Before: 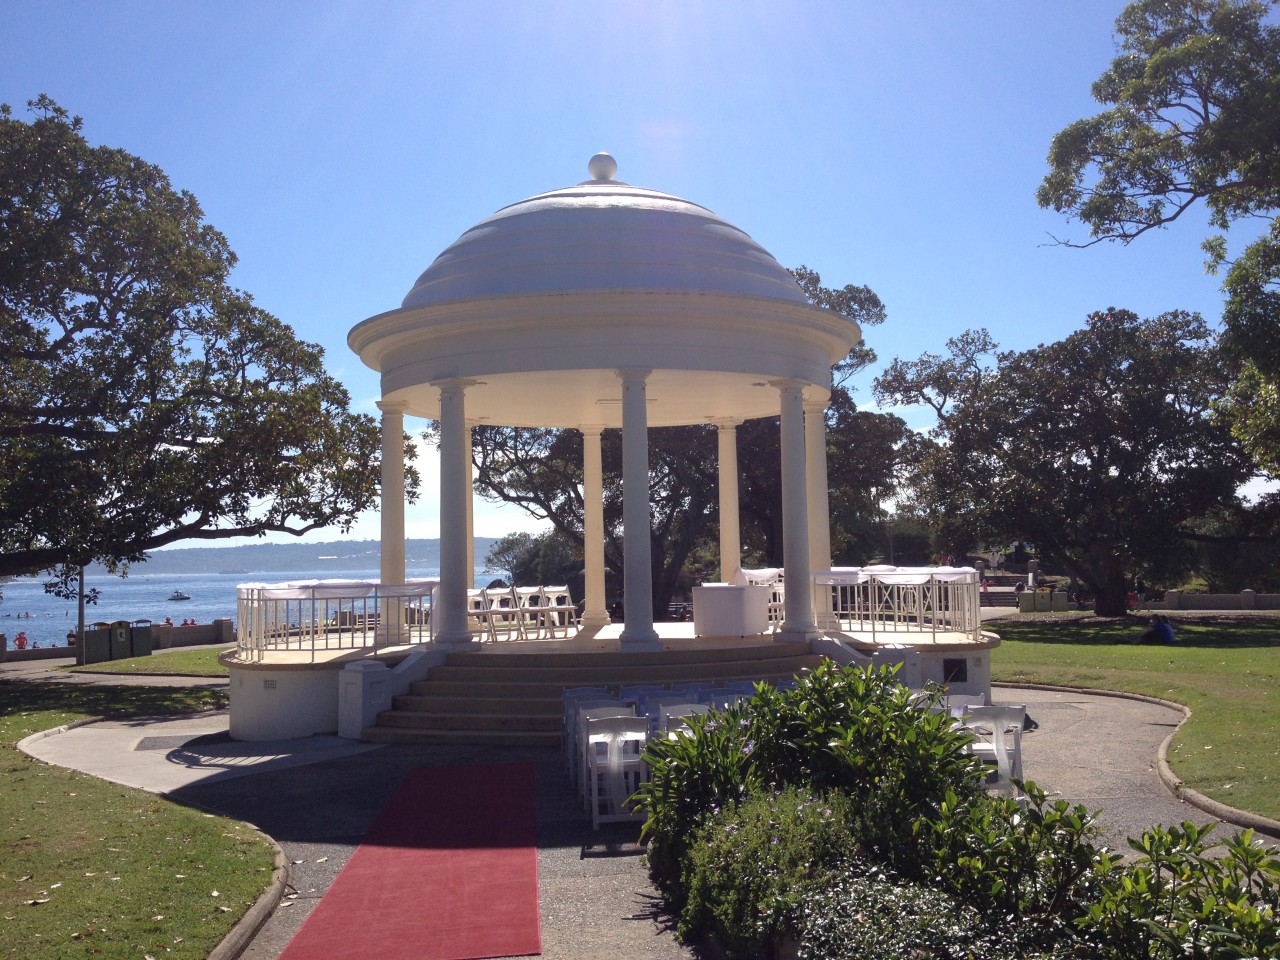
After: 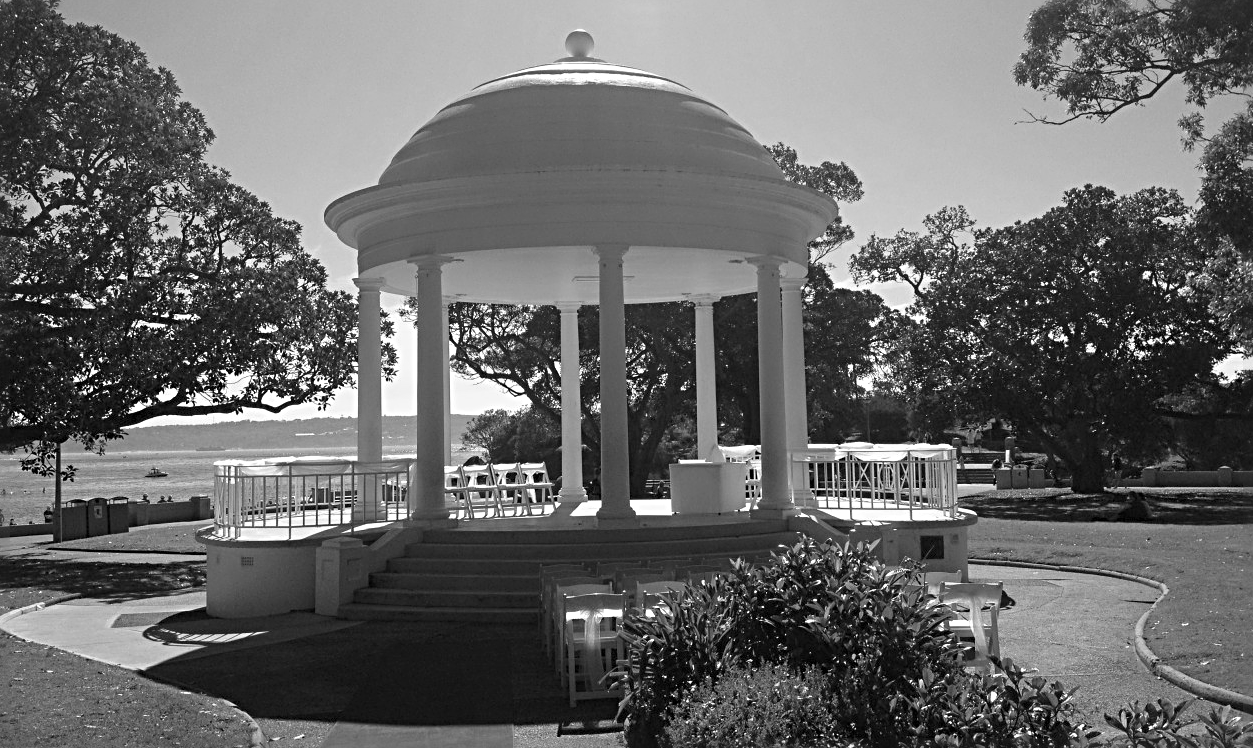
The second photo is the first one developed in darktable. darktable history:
exposure: black level correction 0.001, exposure -0.125 EV, compensate exposure bias true, compensate highlight preservation false
sharpen: radius 4
monochrome: on, module defaults
crop and rotate: left 1.814%, top 12.818%, right 0.25%, bottom 9.225%
